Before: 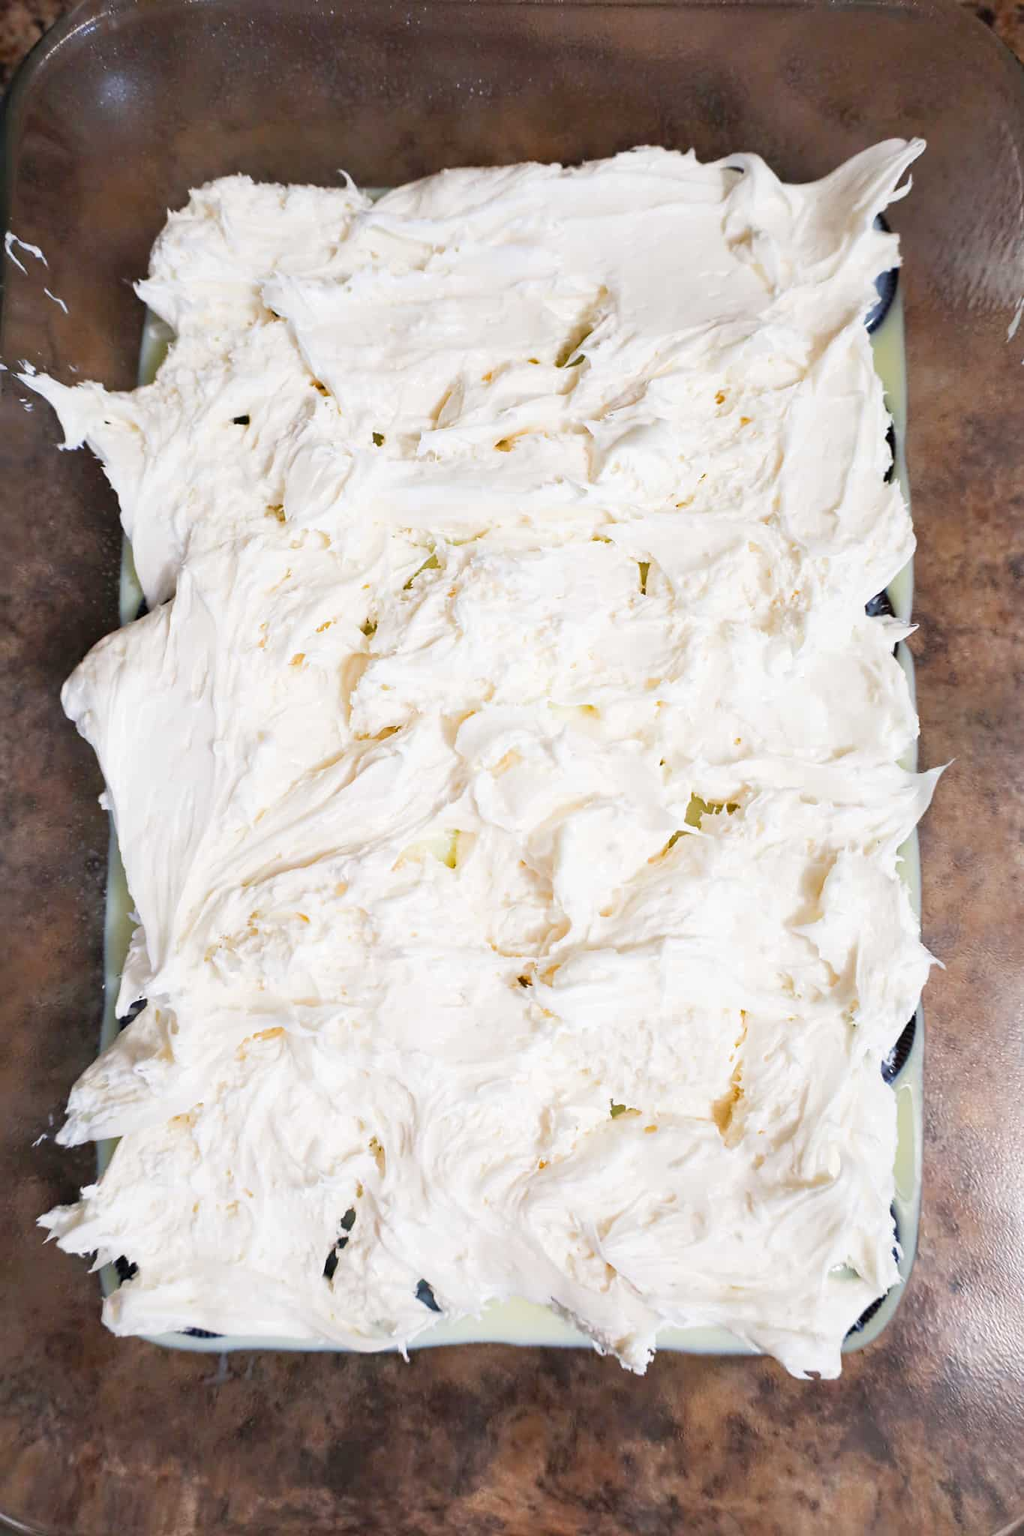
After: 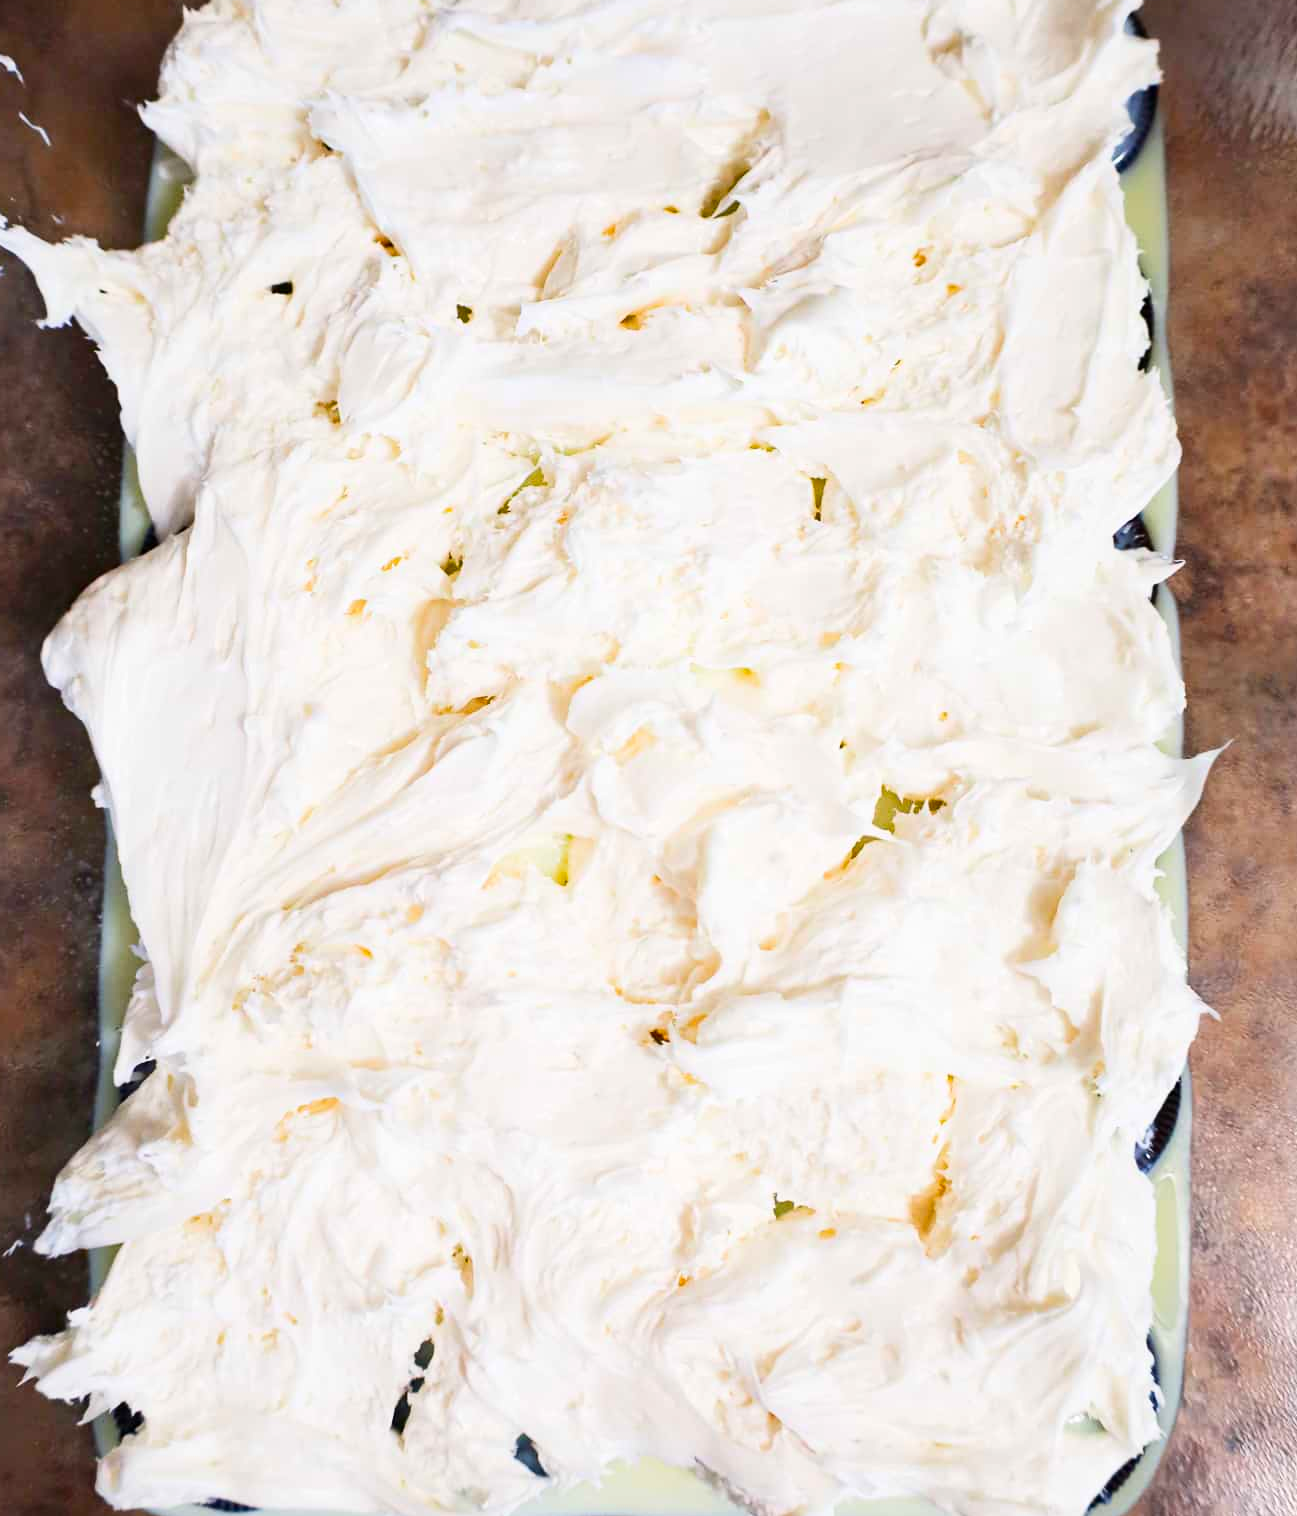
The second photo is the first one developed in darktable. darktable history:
crop and rotate: left 2.991%, top 13.302%, right 1.981%, bottom 12.636%
contrast brightness saturation: contrast 0.16, saturation 0.32
